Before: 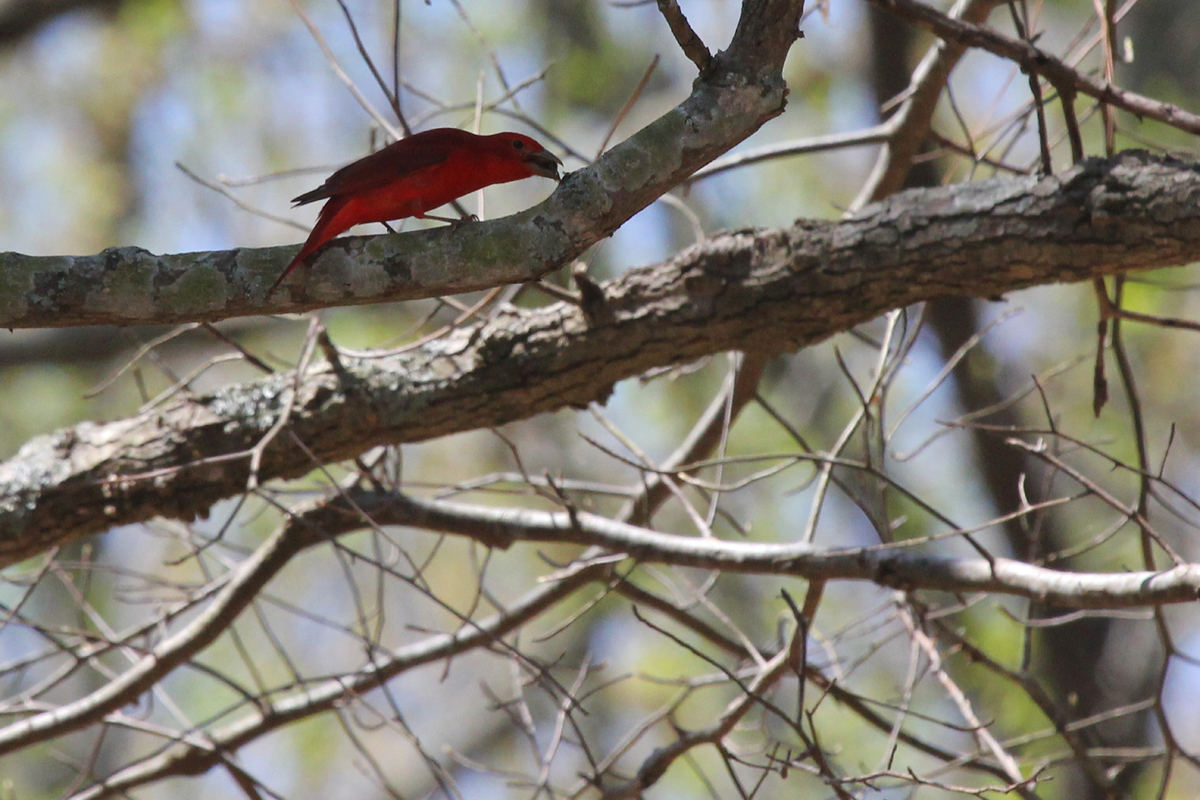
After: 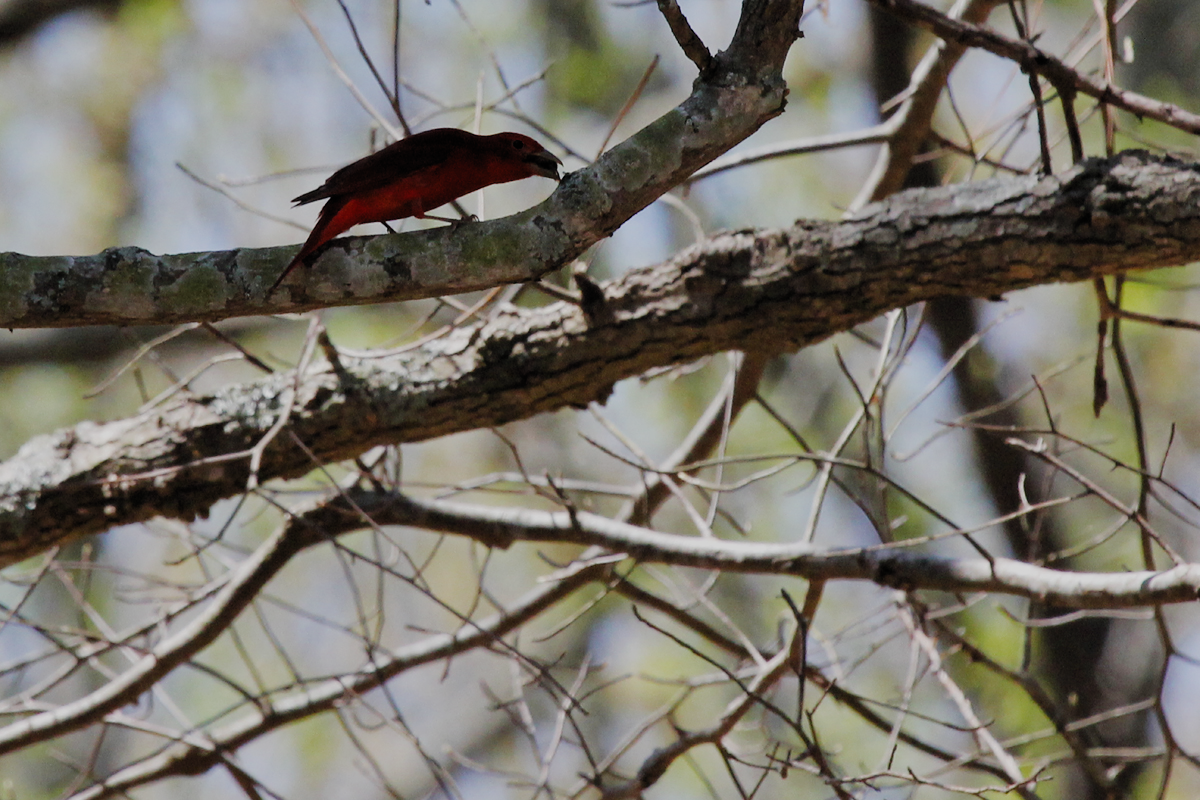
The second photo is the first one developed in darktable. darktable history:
filmic rgb: black relative exposure -5.05 EV, white relative exposure 3.96 EV, hardness 2.89, contrast 1.096, preserve chrominance no, color science v5 (2021), iterations of high-quality reconstruction 0, contrast in shadows safe, contrast in highlights safe
shadows and highlights: low approximation 0.01, soften with gaussian
